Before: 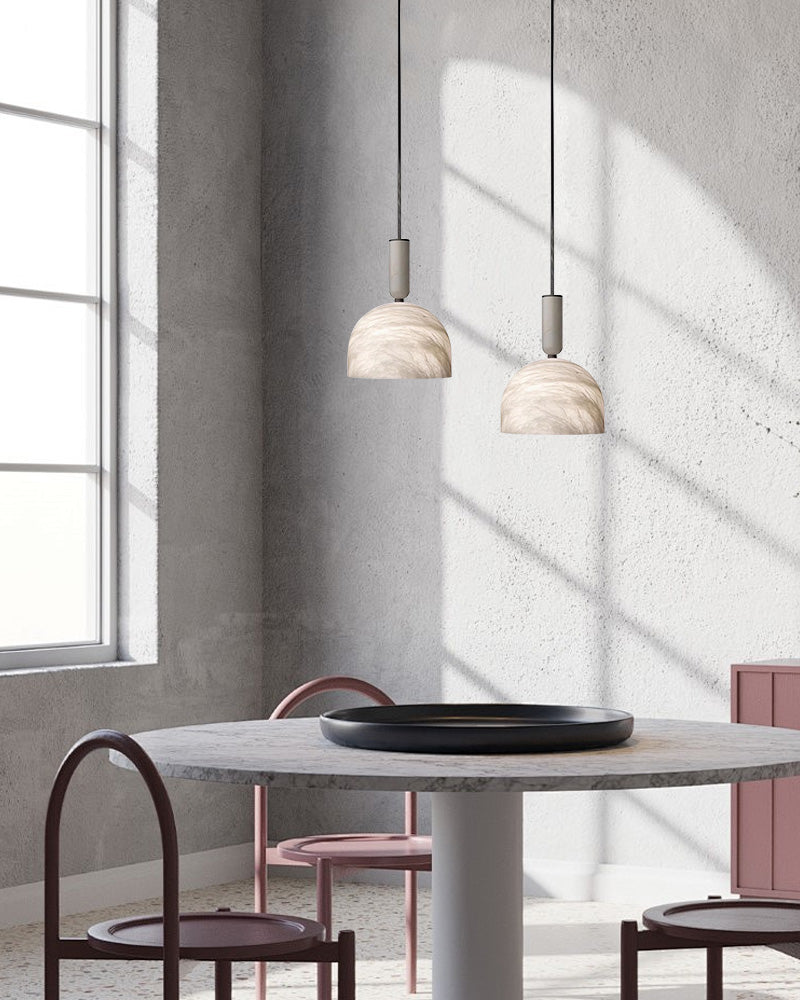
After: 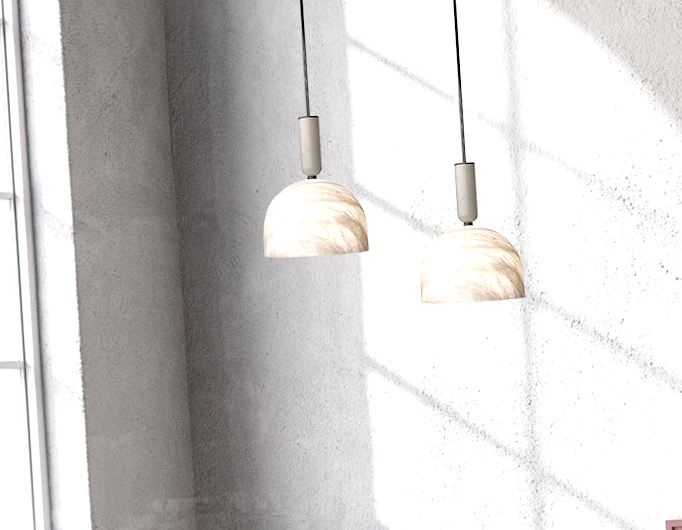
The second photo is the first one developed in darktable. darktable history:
rotate and perspective: rotation -3.52°, crop left 0.036, crop right 0.964, crop top 0.081, crop bottom 0.919
exposure: exposure 0.559 EV, compensate highlight preservation false
crop and rotate: left 9.345%, top 7.22%, right 4.982%, bottom 32.331%
